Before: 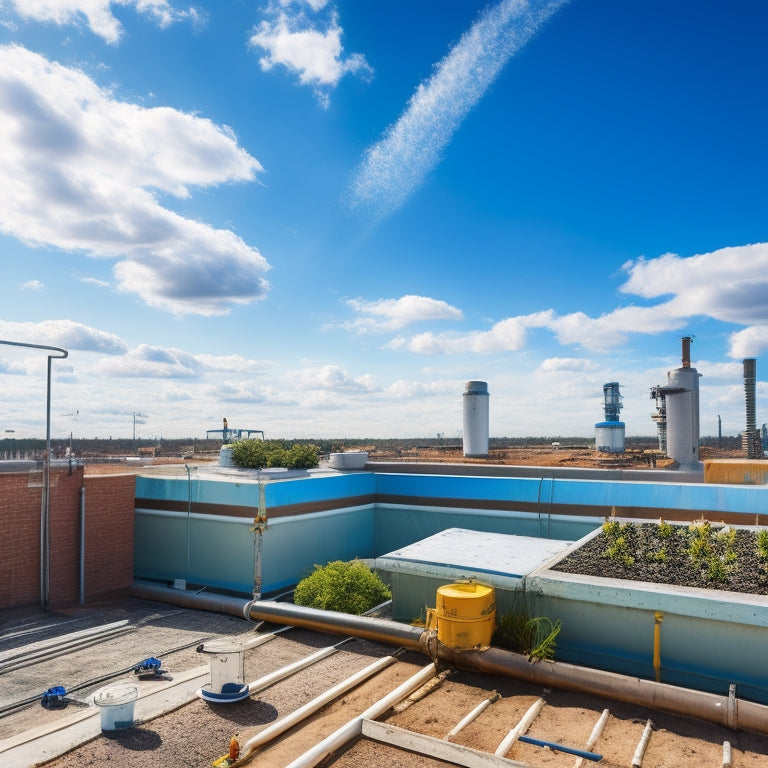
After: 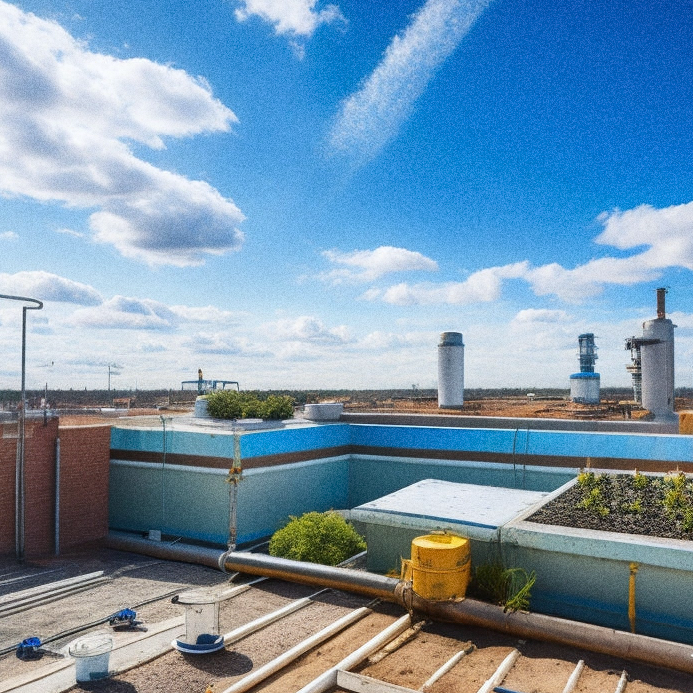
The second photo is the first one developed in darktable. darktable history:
crop: left 3.305%, top 6.436%, right 6.389%, bottom 3.258%
white balance: red 0.982, blue 1.018
grain: coarseness 9.61 ISO, strength 35.62%
